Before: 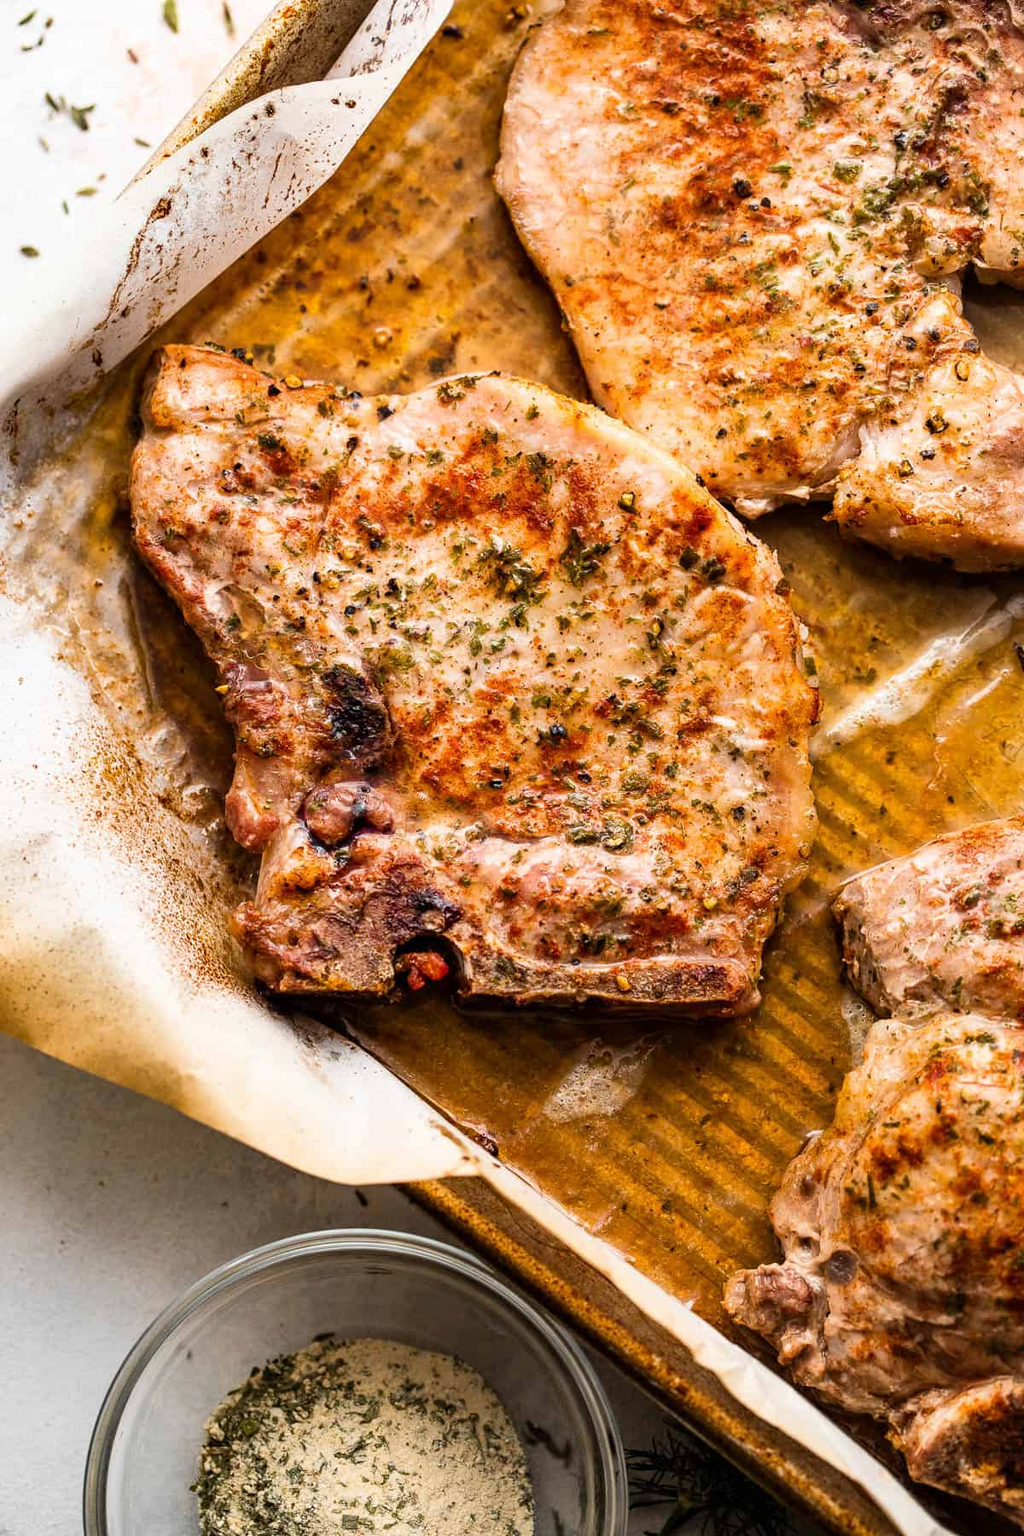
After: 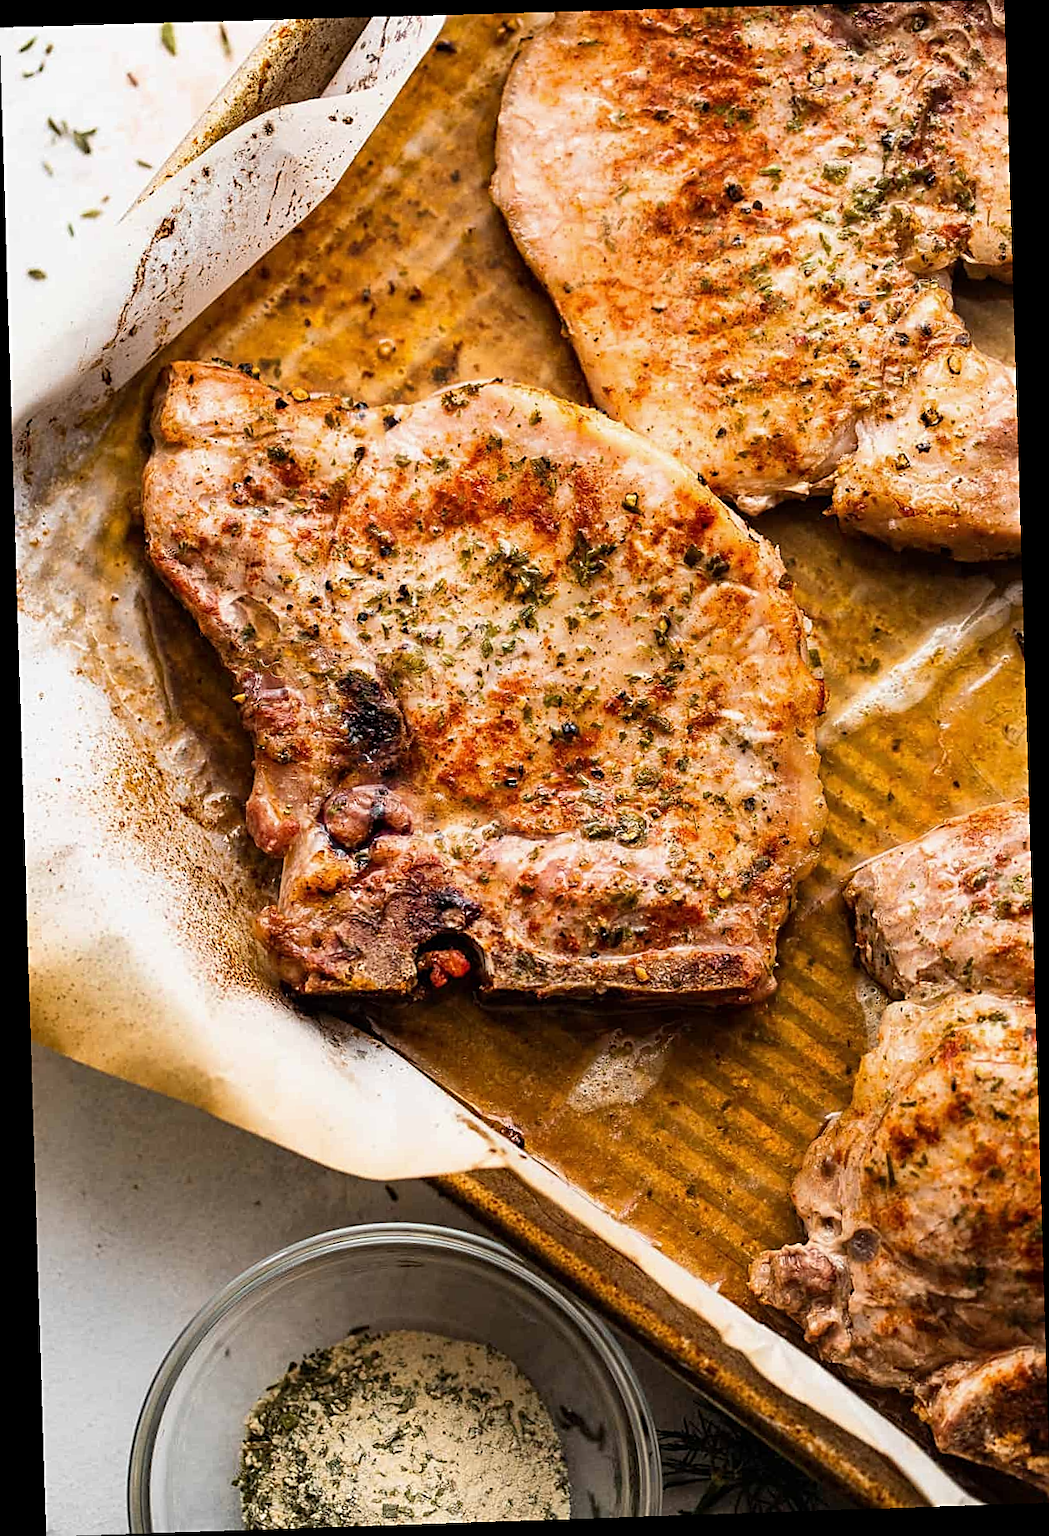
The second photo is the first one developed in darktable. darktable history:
exposure: exposure -0.064 EV, compensate highlight preservation false
rotate and perspective: rotation -1.77°, lens shift (horizontal) 0.004, automatic cropping off
sharpen: on, module defaults
